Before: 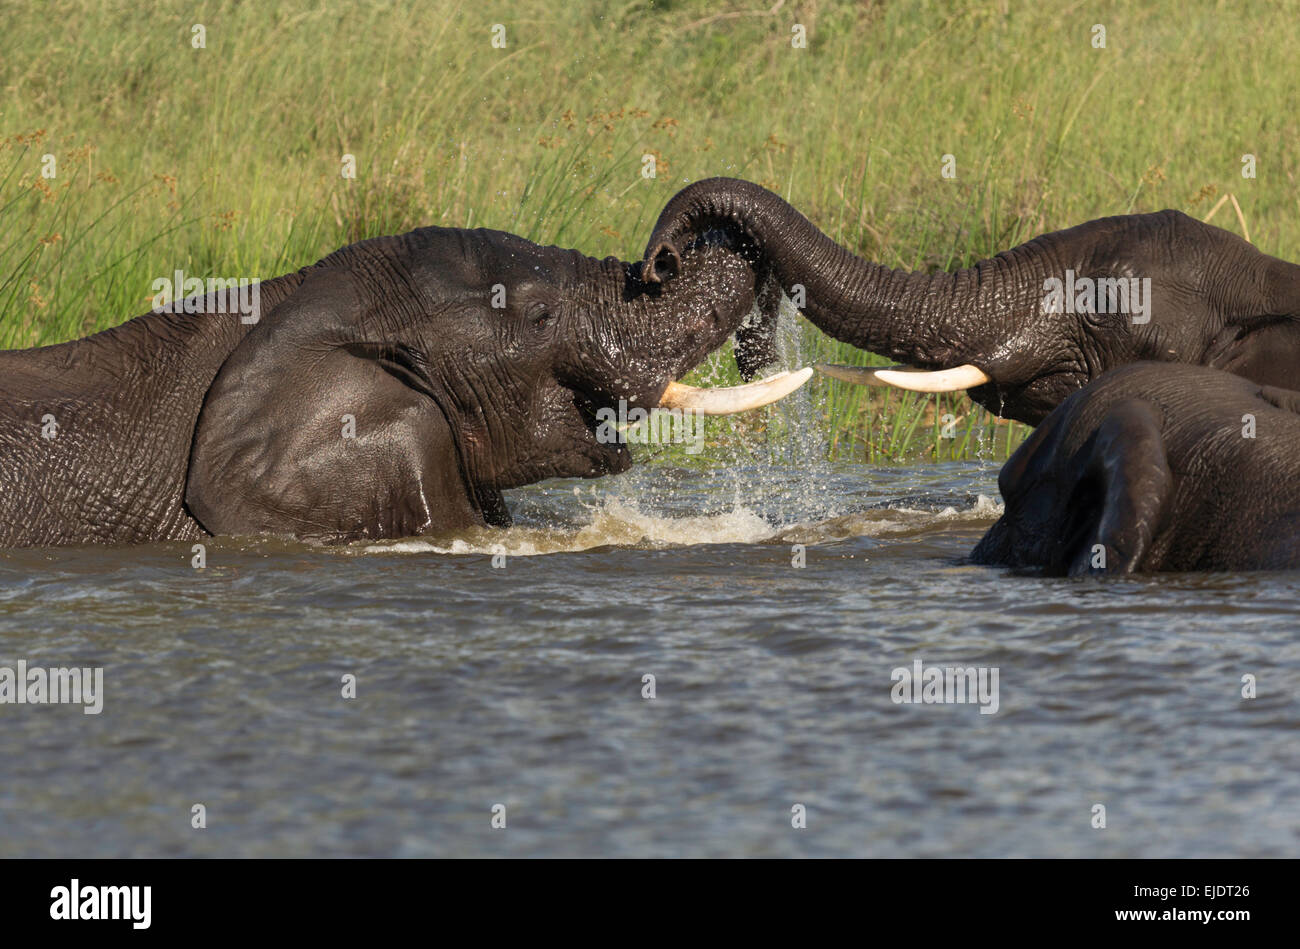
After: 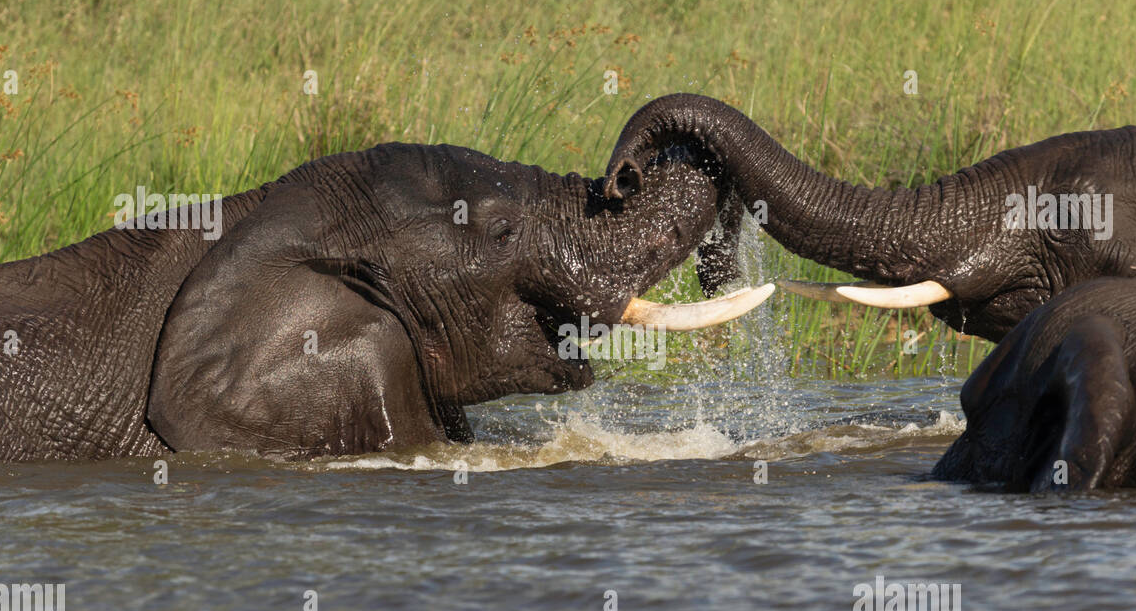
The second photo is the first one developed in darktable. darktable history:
exposure: exposure -0.043 EV, compensate highlight preservation false
crop: left 2.973%, top 8.853%, right 9.619%, bottom 26.681%
